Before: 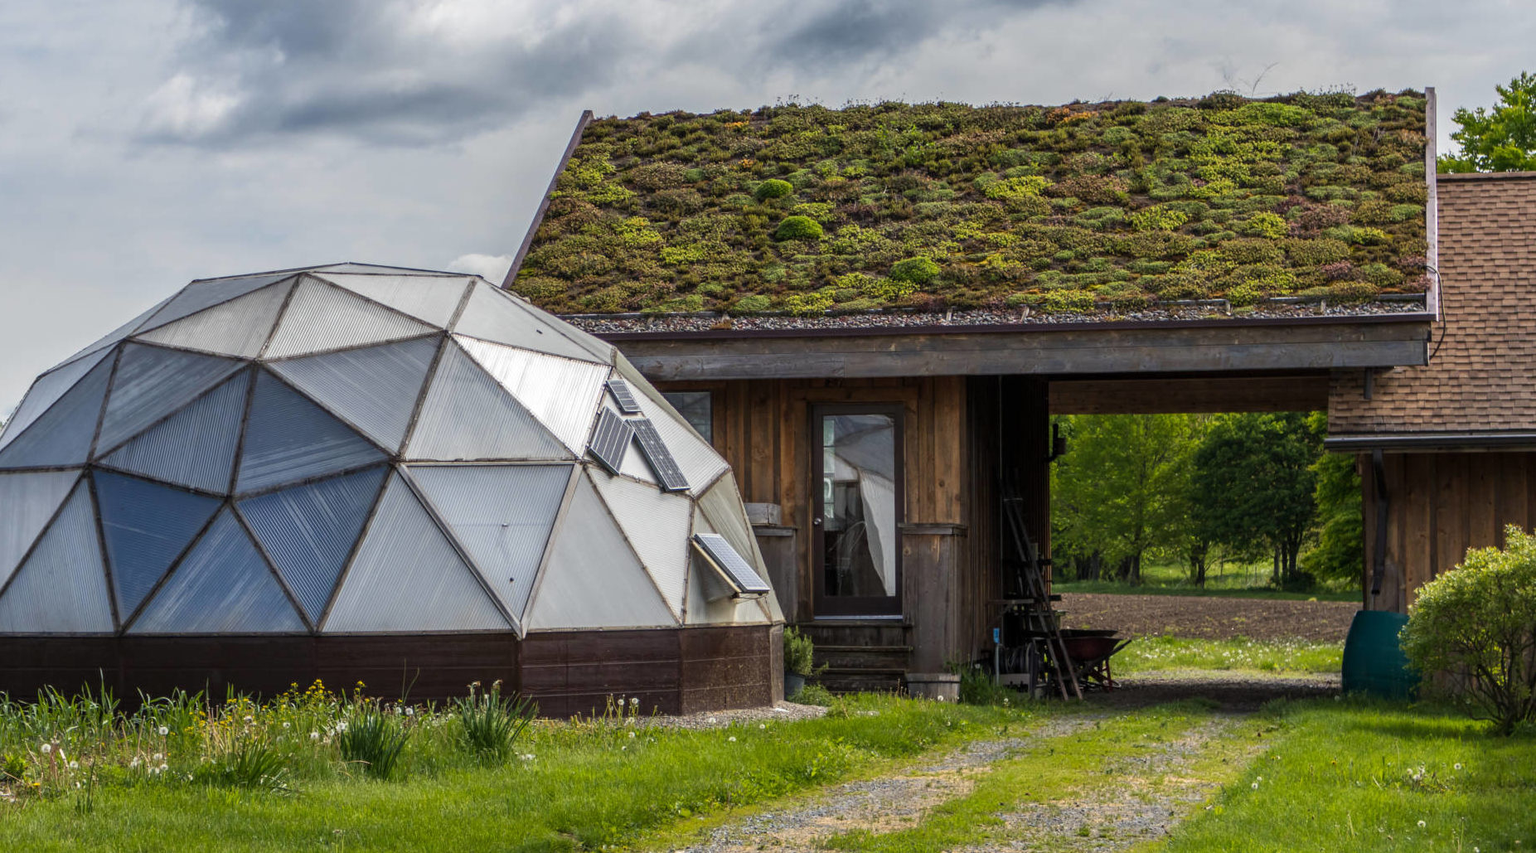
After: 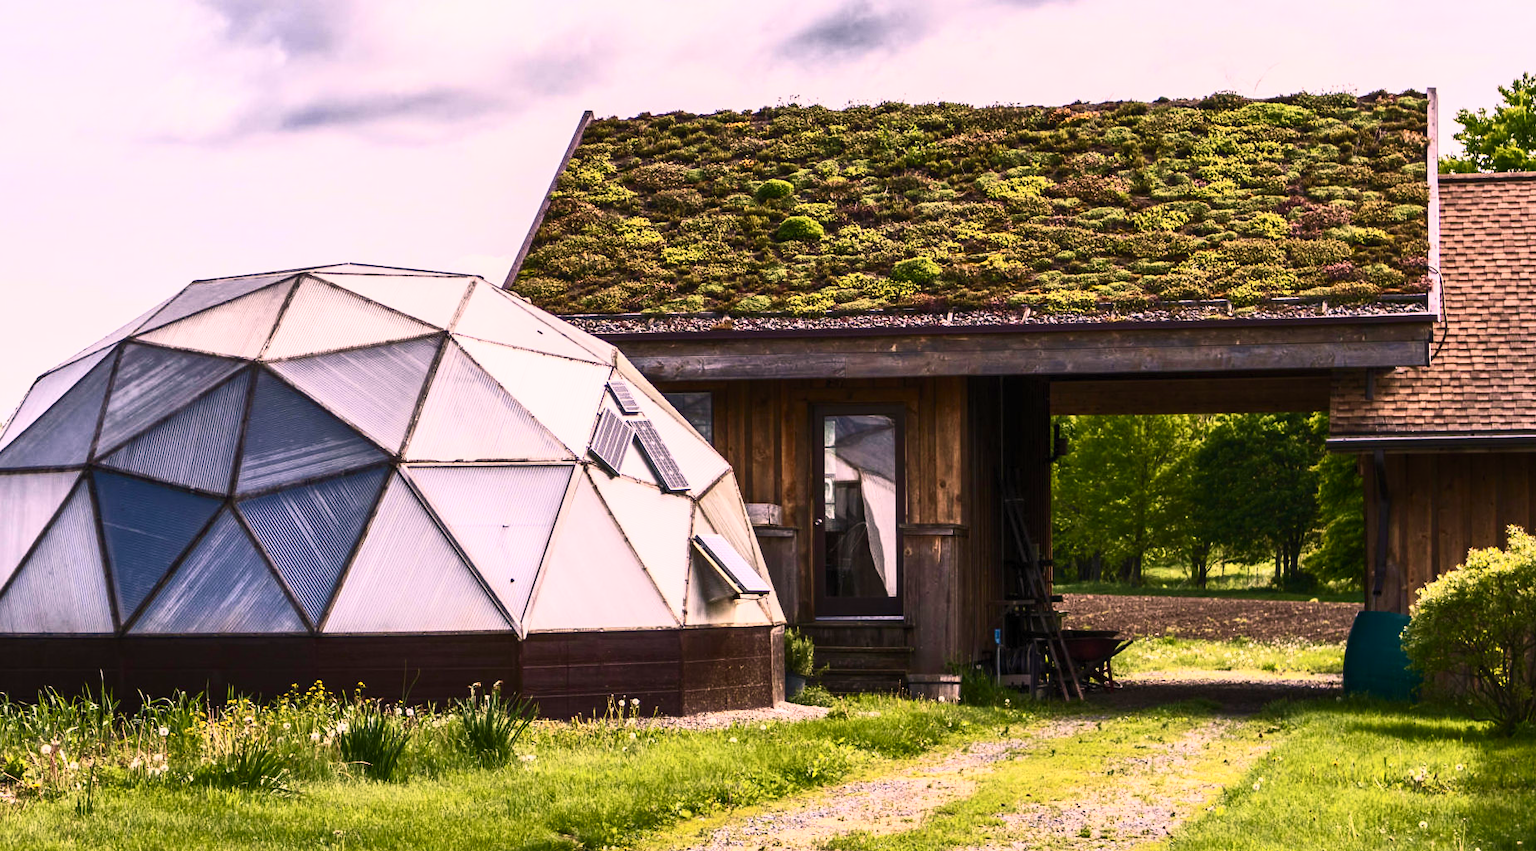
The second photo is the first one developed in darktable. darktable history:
contrast brightness saturation: contrast 0.62, brightness 0.34, saturation 0.14
velvia: on, module defaults
crop: top 0.05%, bottom 0.098%
color correction: highlights a* 14.52, highlights b* 4.84
